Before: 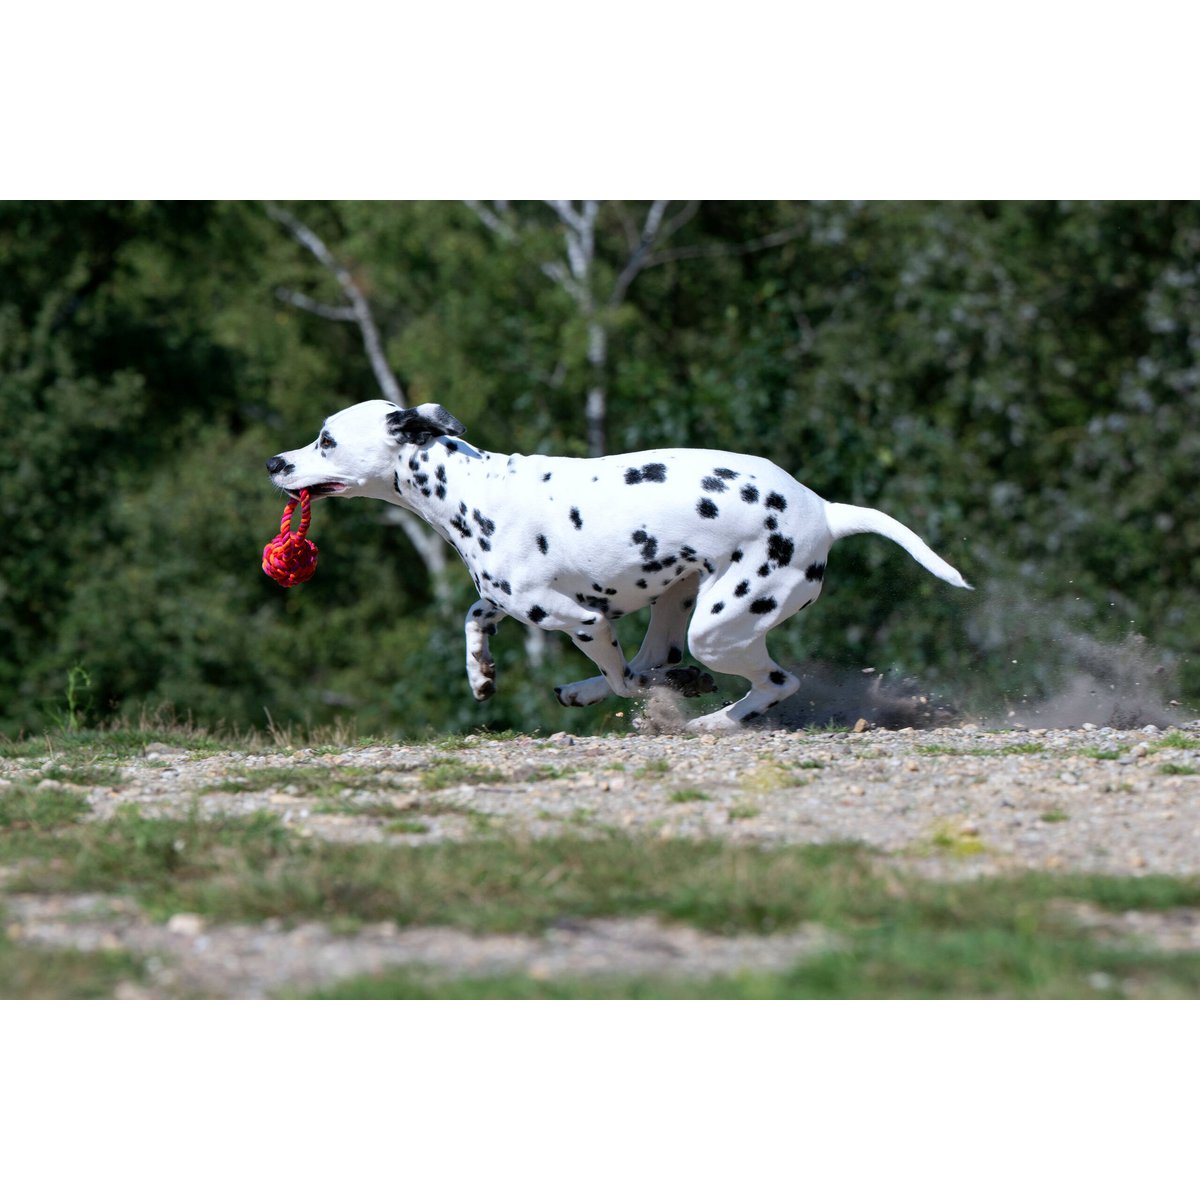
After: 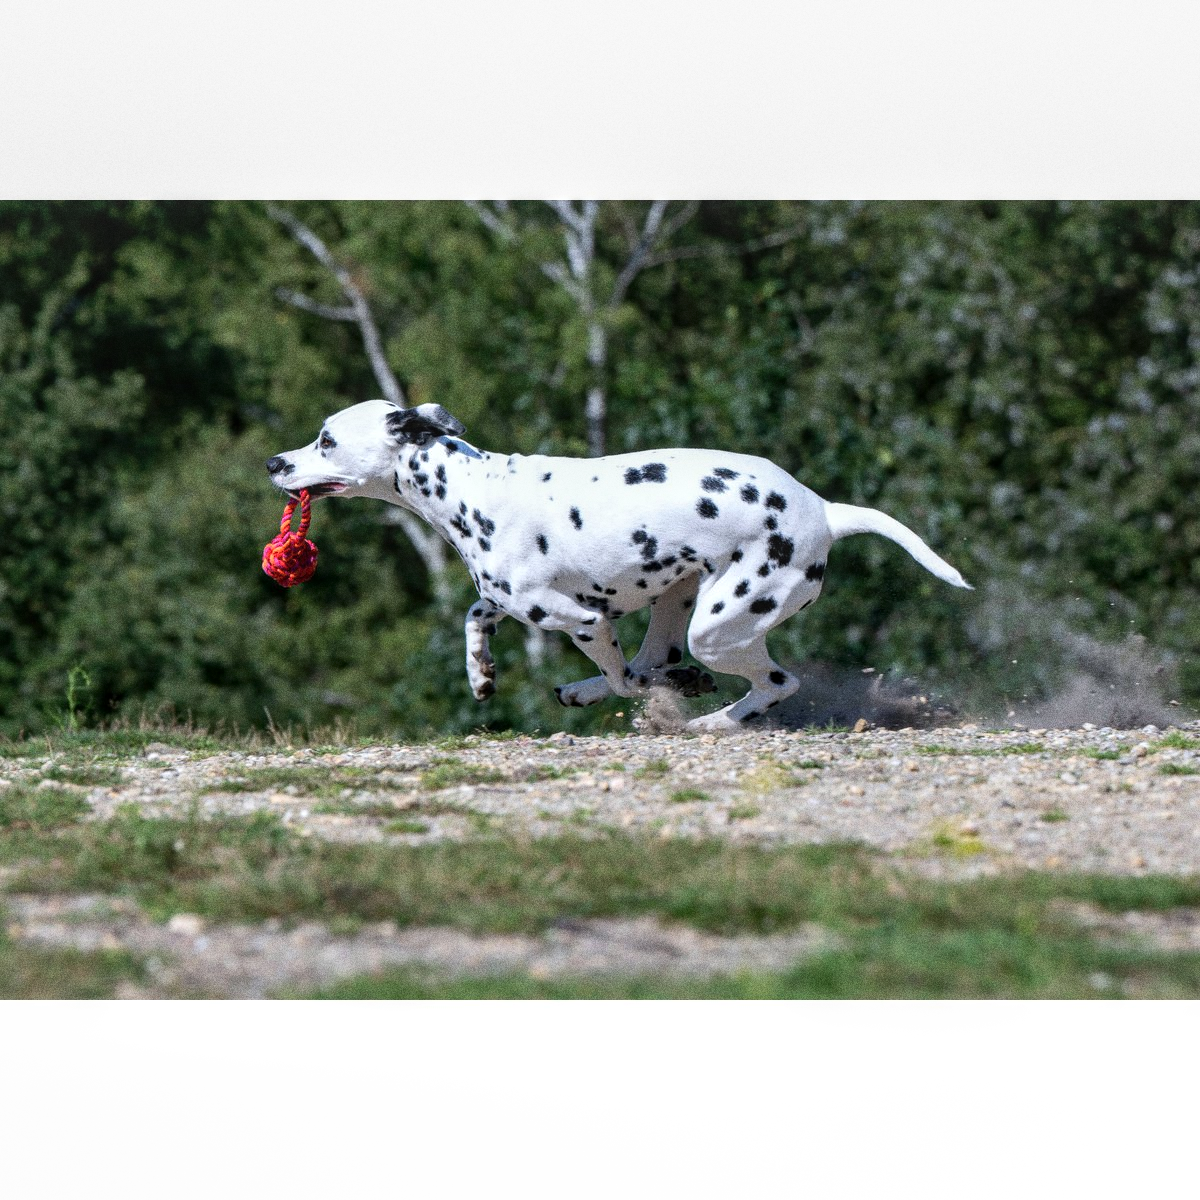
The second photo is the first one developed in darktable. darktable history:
exposure: compensate highlight preservation false
local contrast: on, module defaults
grain: coarseness 0.09 ISO, strength 40%
